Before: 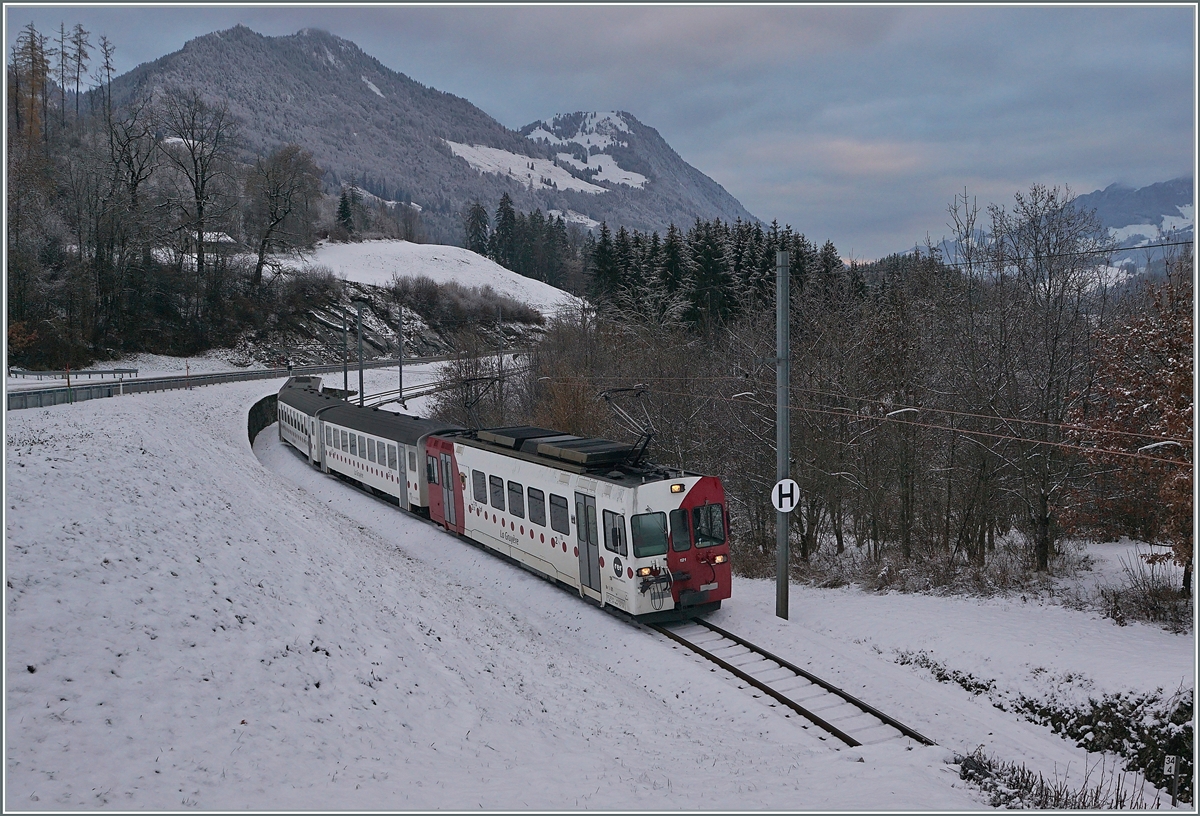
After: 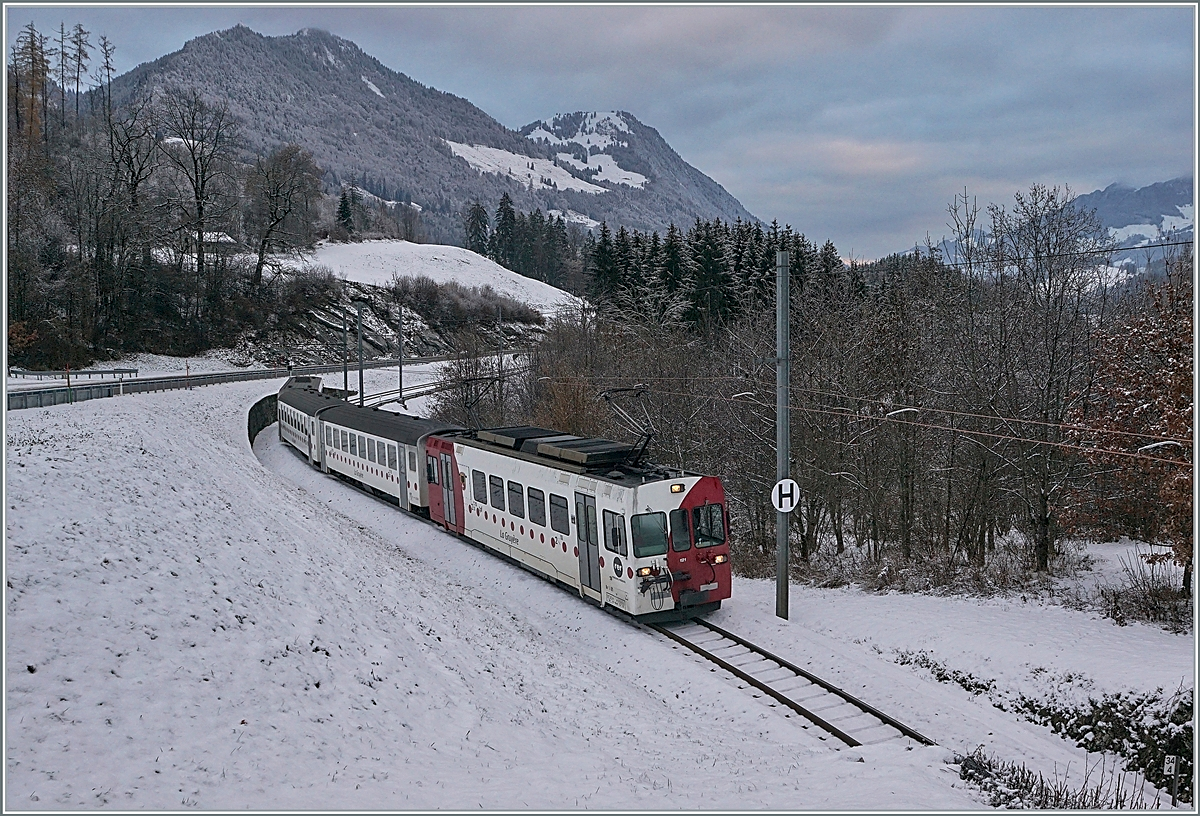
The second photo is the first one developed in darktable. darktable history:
local contrast: on, module defaults
exposure: exposure 0.2 EV, compensate highlight preservation false
sharpen: on, module defaults
